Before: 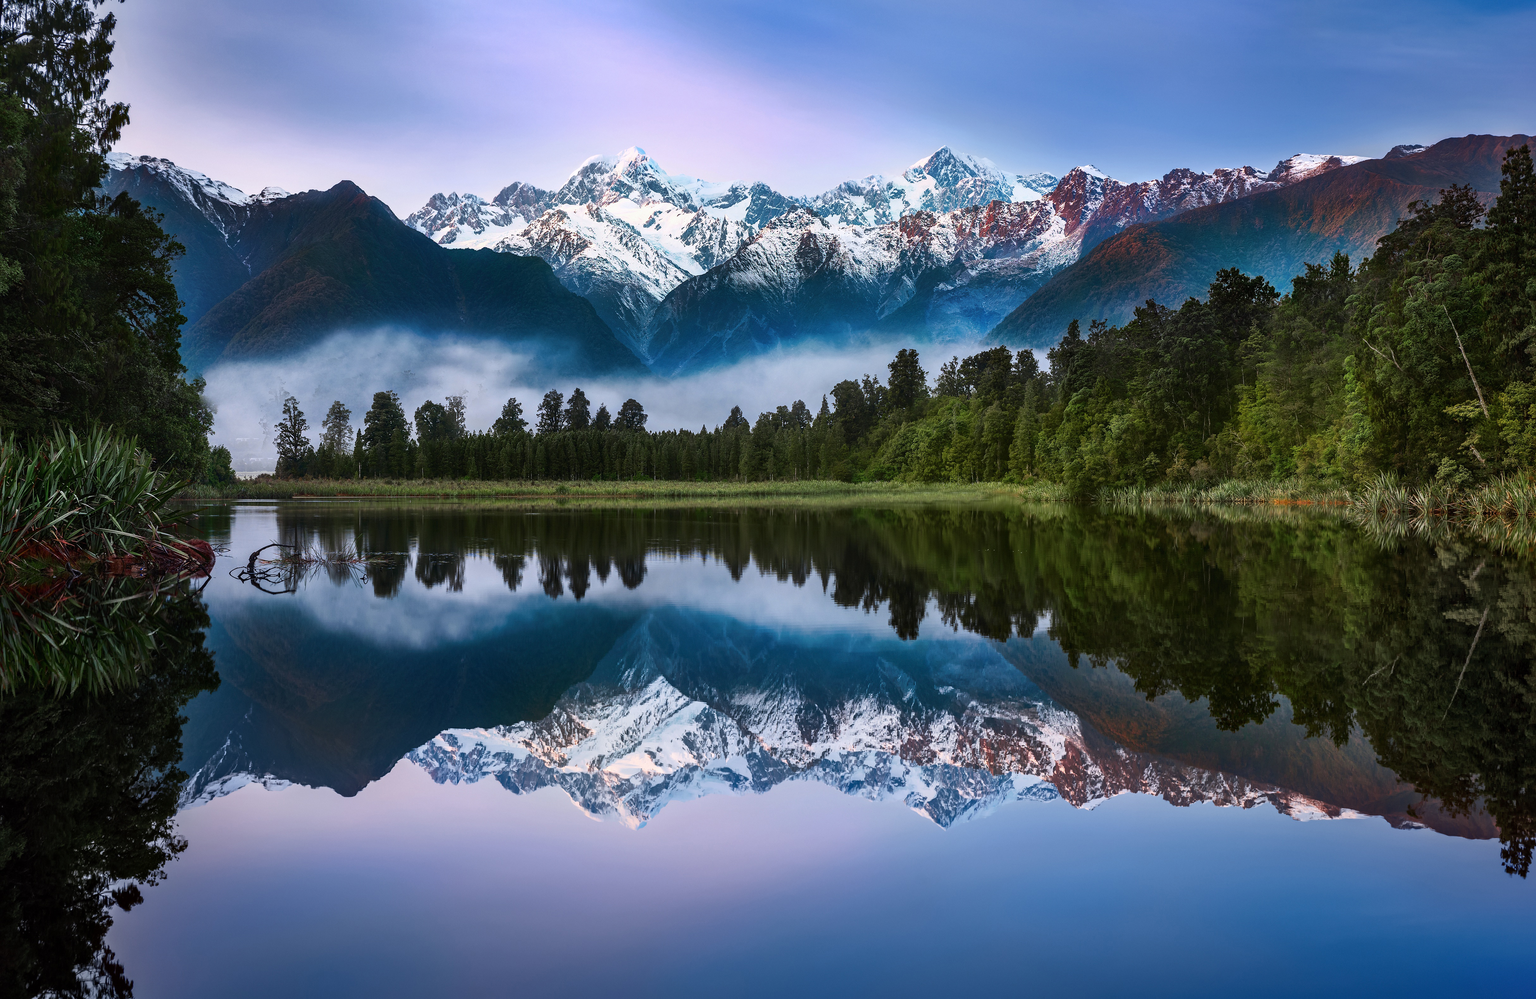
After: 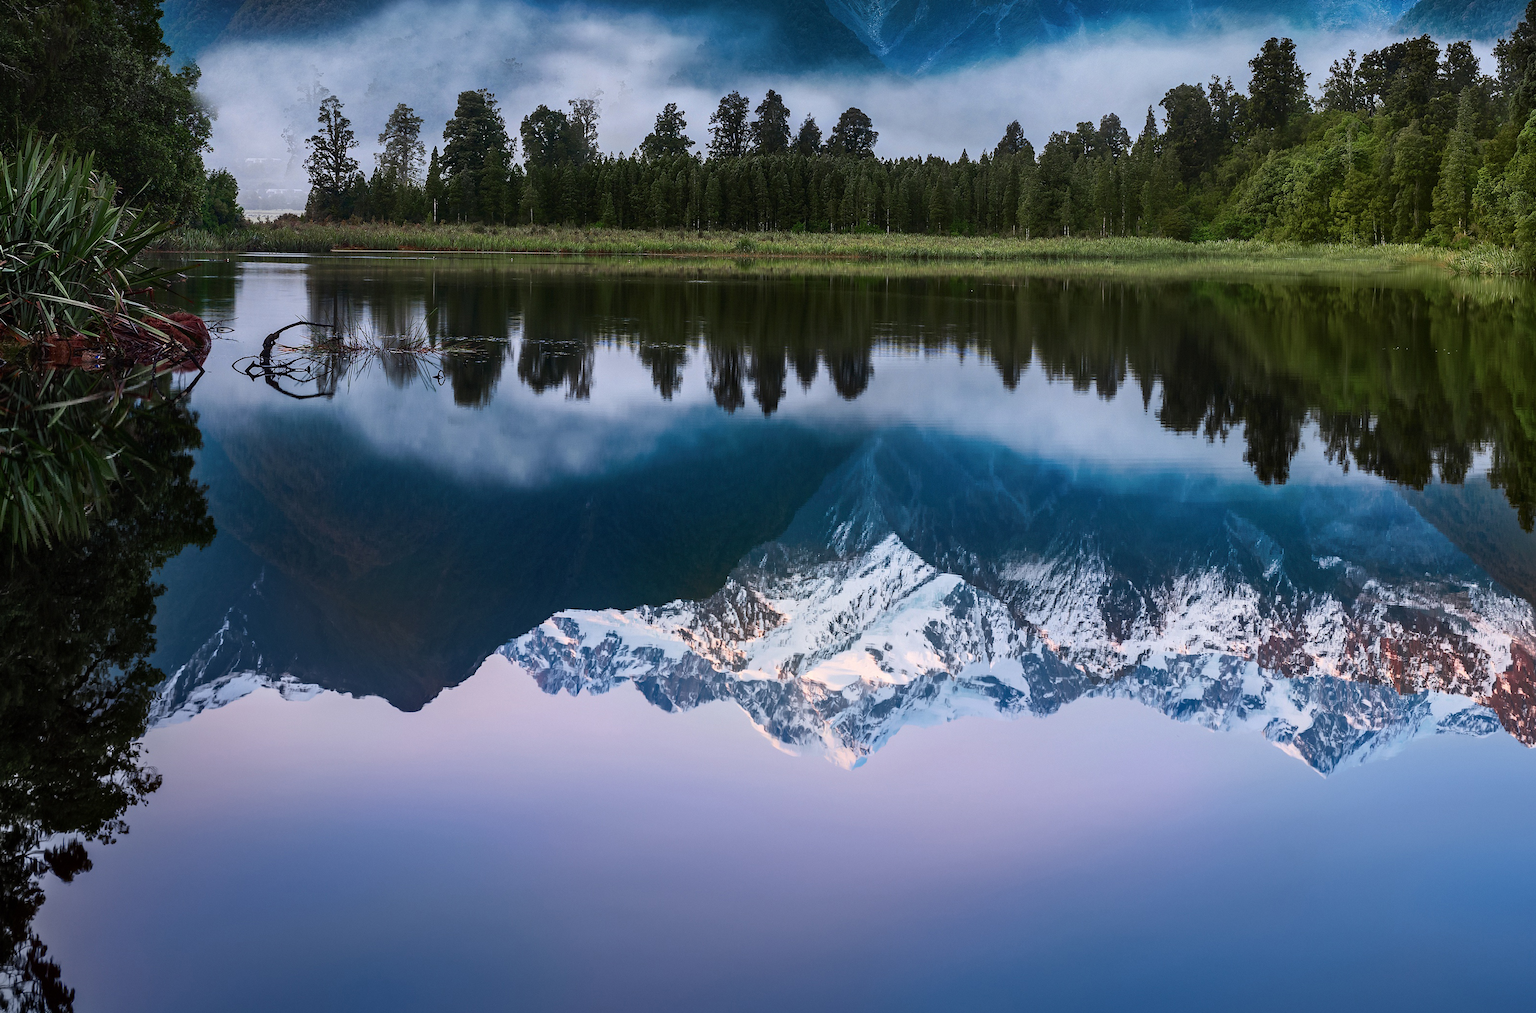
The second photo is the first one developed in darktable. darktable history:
crop and rotate: angle -0.909°, left 3.941%, top 32.314%, right 29.337%
